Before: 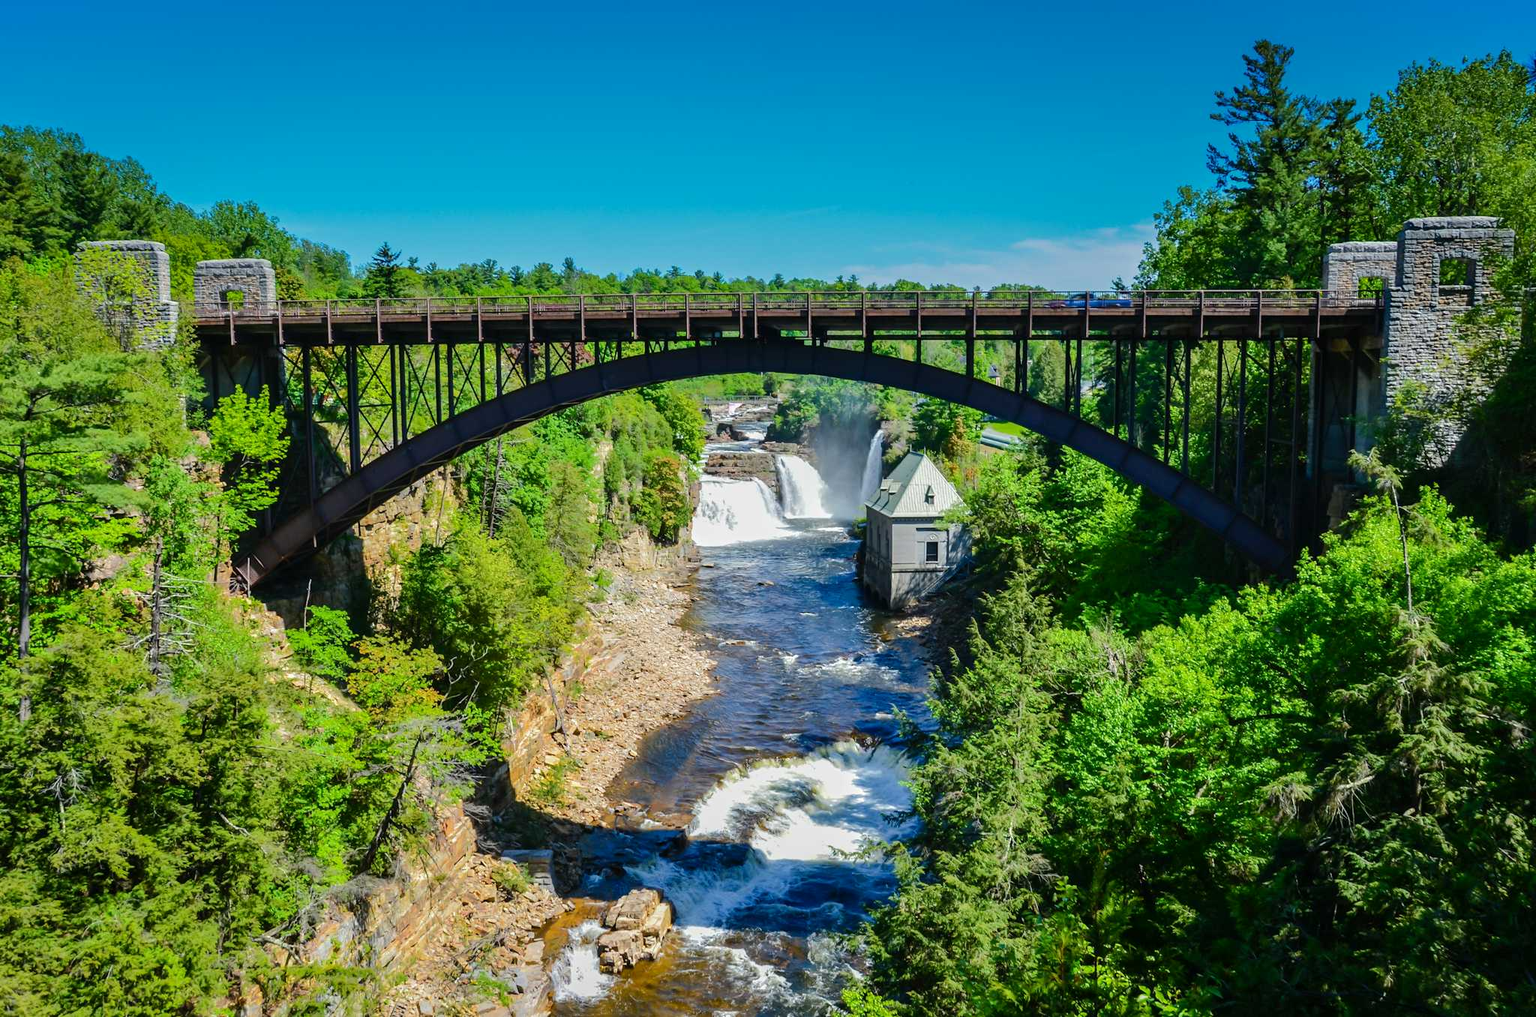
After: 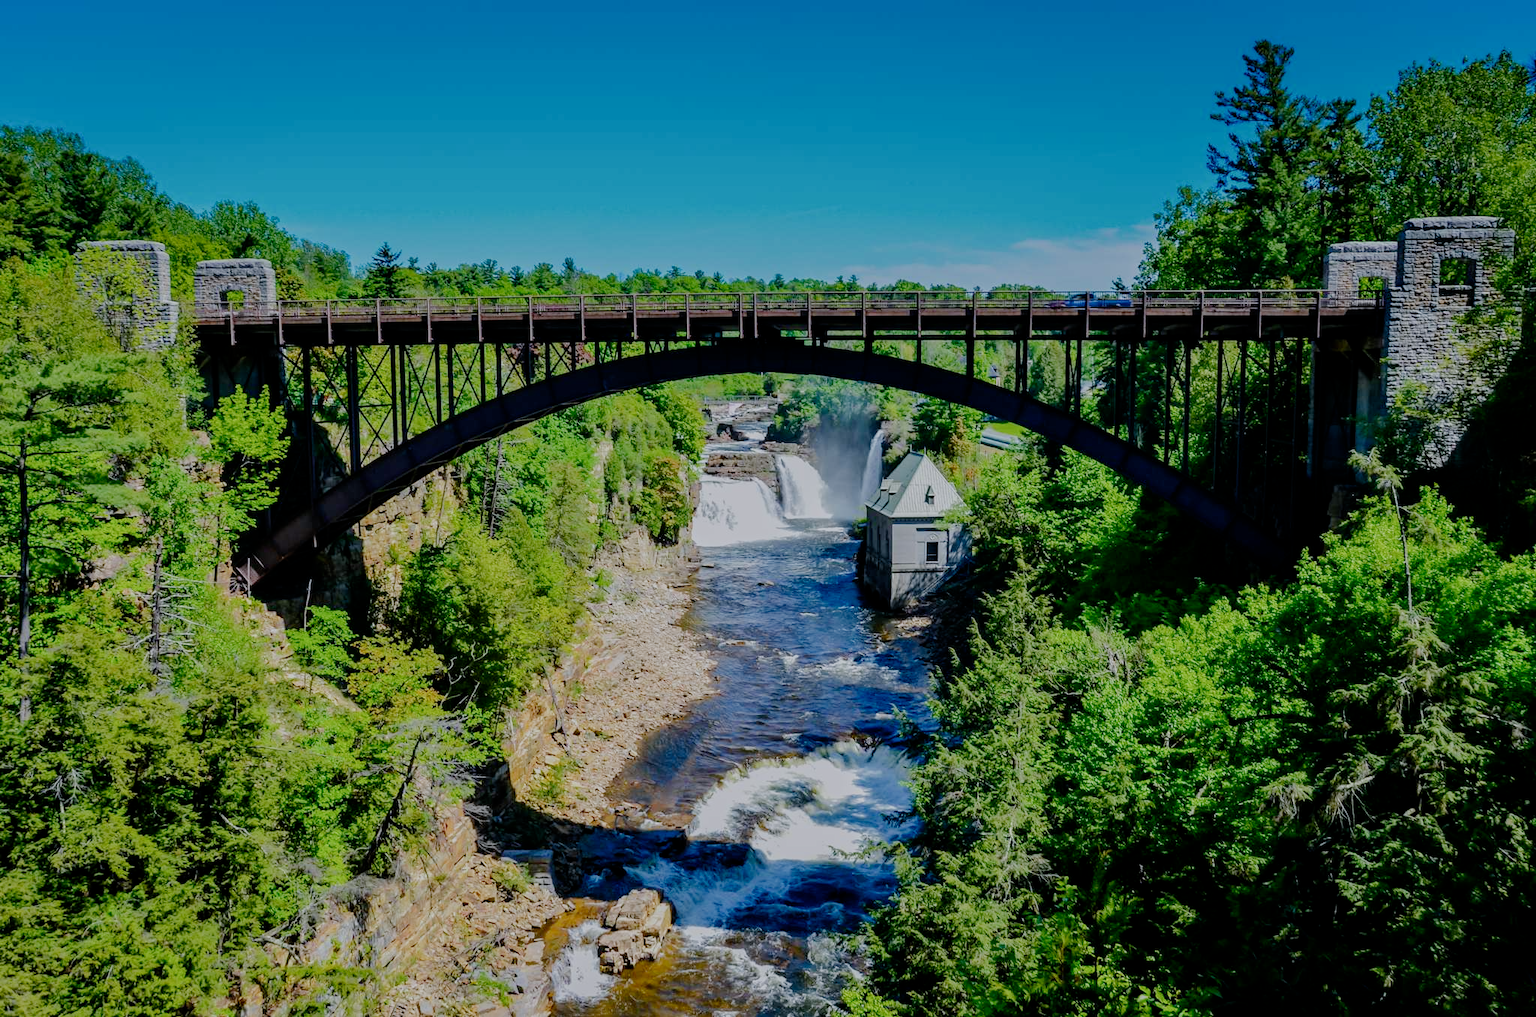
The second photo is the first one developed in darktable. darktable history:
filmic rgb: middle gray luminance 30%, black relative exposure -9 EV, white relative exposure 7 EV, threshold 6 EV, target black luminance 0%, hardness 2.94, latitude 2.04%, contrast 0.963, highlights saturation mix 5%, shadows ↔ highlights balance 12.16%, add noise in highlights 0, preserve chrominance no, color science v3 (2019), use custom middle-gray values true, iterations of high-quality reconstruction 0, contrast in highlights soft, enable highlight reconstruction true
exposure: exposure 0.426 EV, compensate highlight preservation false
color calibration: illuminant as shot in camera, x 0.358, y 0.373, temperature 4628.91 K
